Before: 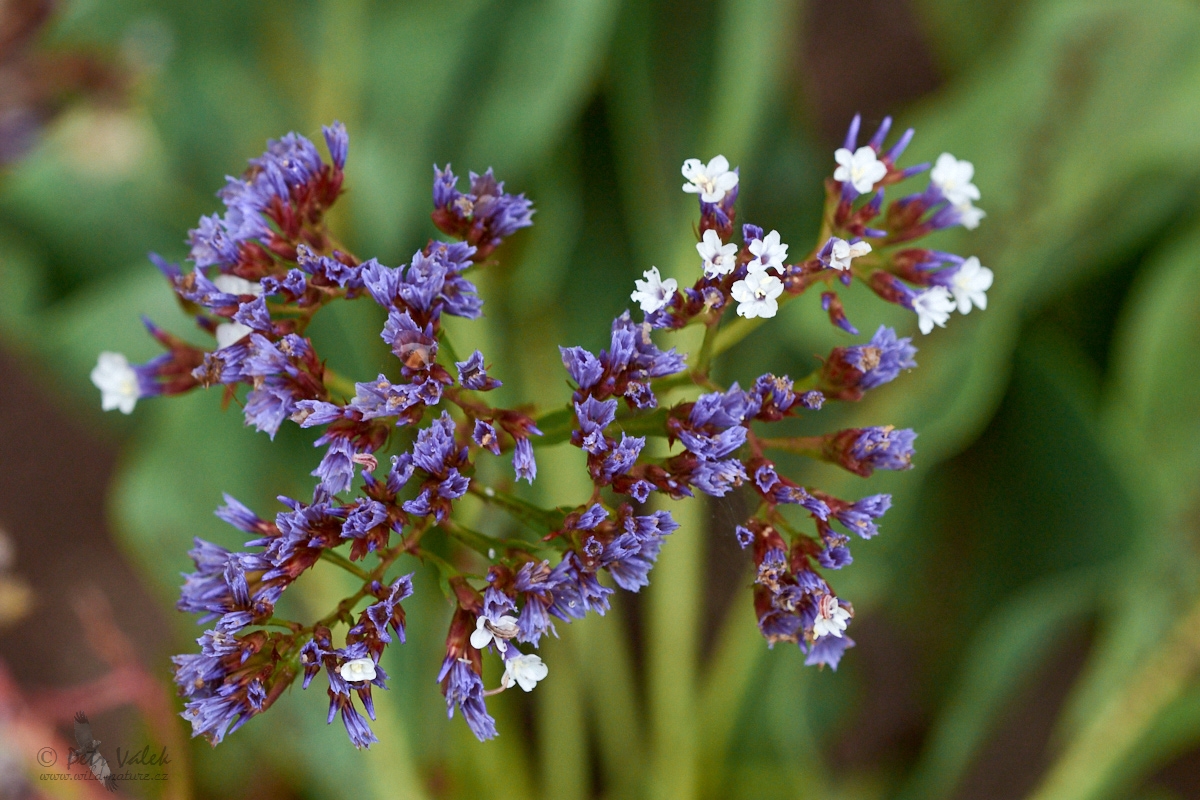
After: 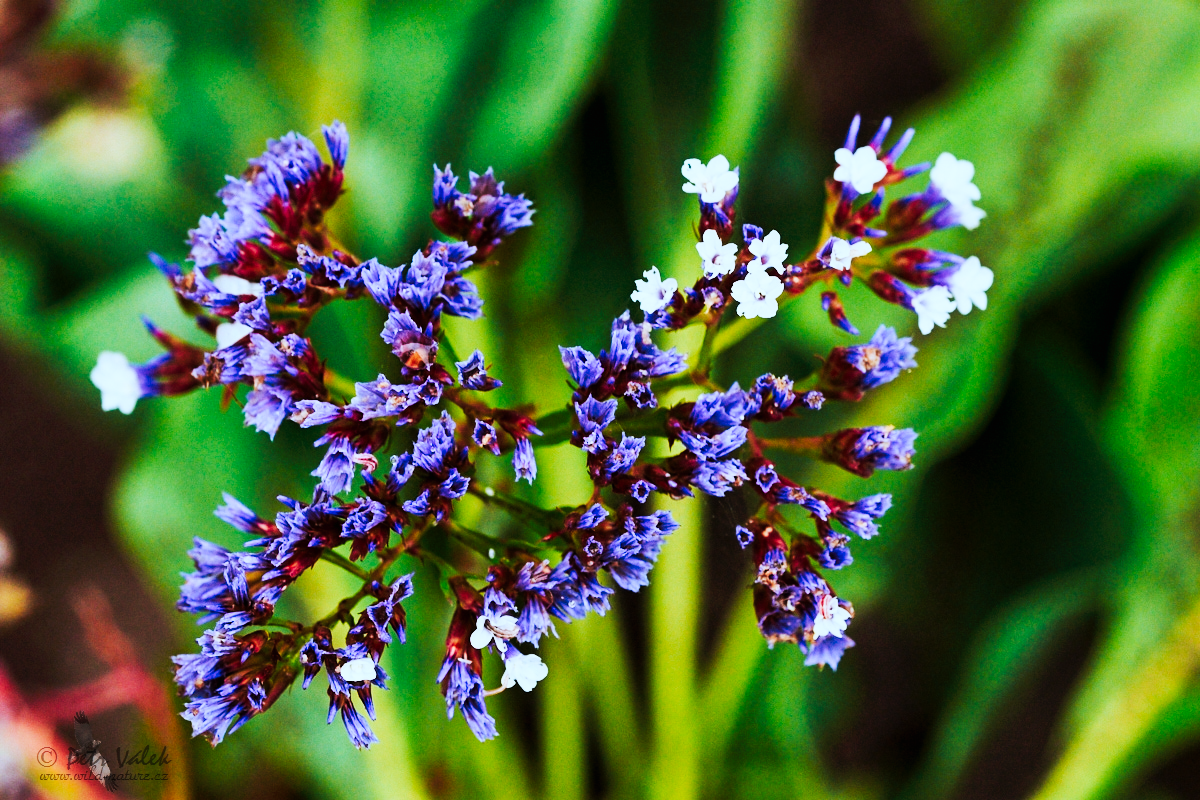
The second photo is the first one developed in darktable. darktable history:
color correction: highlights a* -4.18, highlights b* -10.81
exposure: exposure 0.6 EV, compensate highlight preservation false
filmic rgb: black relative exposure -7.65 EV, white relative exposure 4.56 EV, hardness 3.61, contrast 1.05
tone curve: curves: ch0 [(0, 0) (0.003, 0.003) (0.011, 0.005) (0.025, 0.005) (0.044, 0.008) (0.069, 0.015) (0.1, 0.023) (0.136, 0.032) (0.177, 0.046) (0.224, 0.072) (0.277, 0.124) (0.335, 0.174) (0.399, 0.253) (0.468, 0.365) (0.543, 0.519) (0.623, 0.675) (0.709, 0.805) (0.801, 0.908) (0.898, 0.97) (1, 1)], preserve colors none
rotate and perspective: automatic cropping original format, crop left 0, crop top 0
